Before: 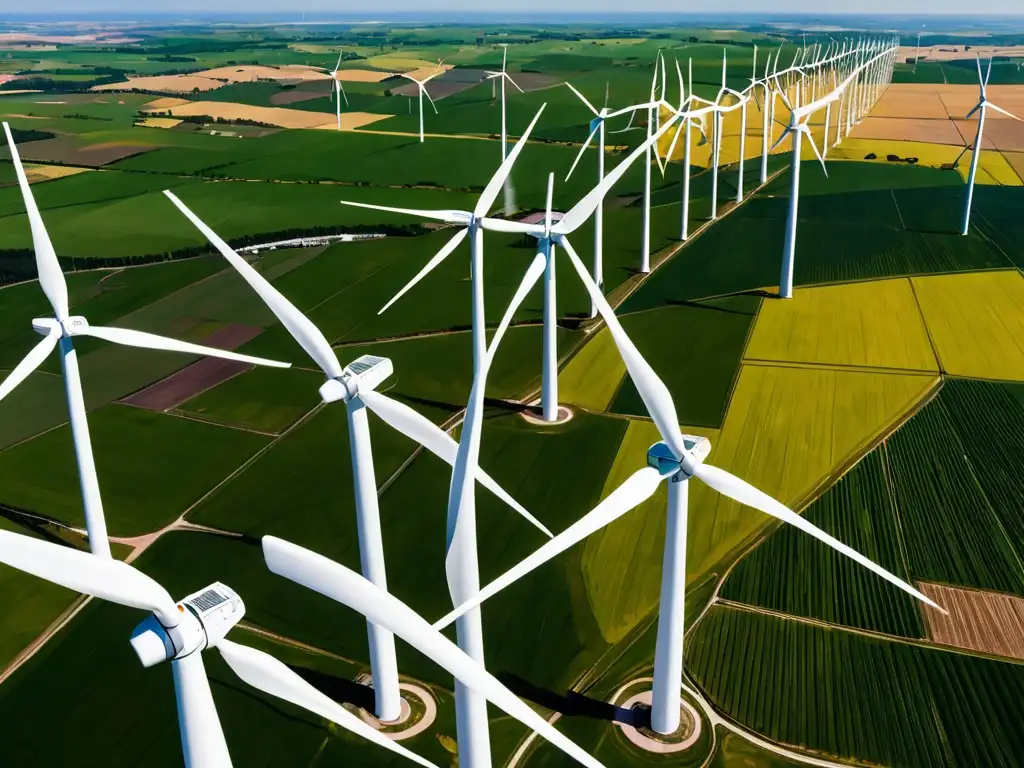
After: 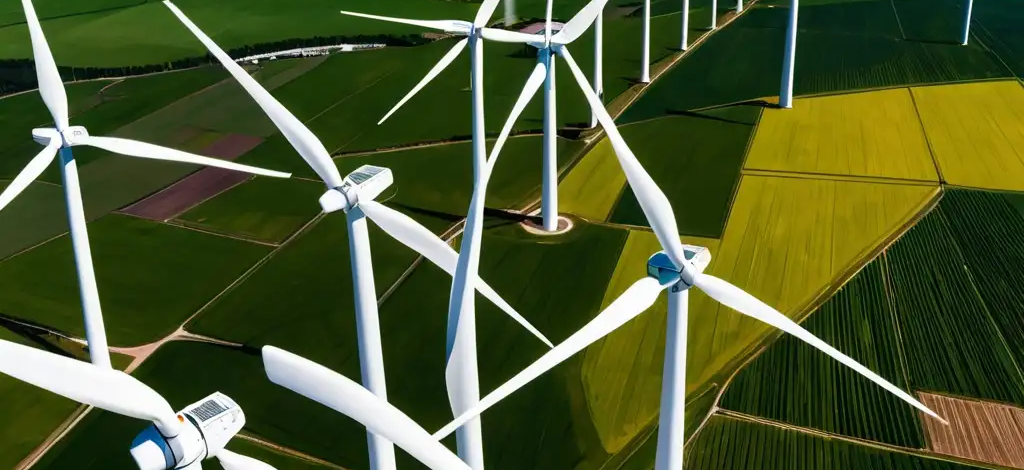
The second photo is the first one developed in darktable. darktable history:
crop and rotate: top 24.79%, bottom 13.961%
